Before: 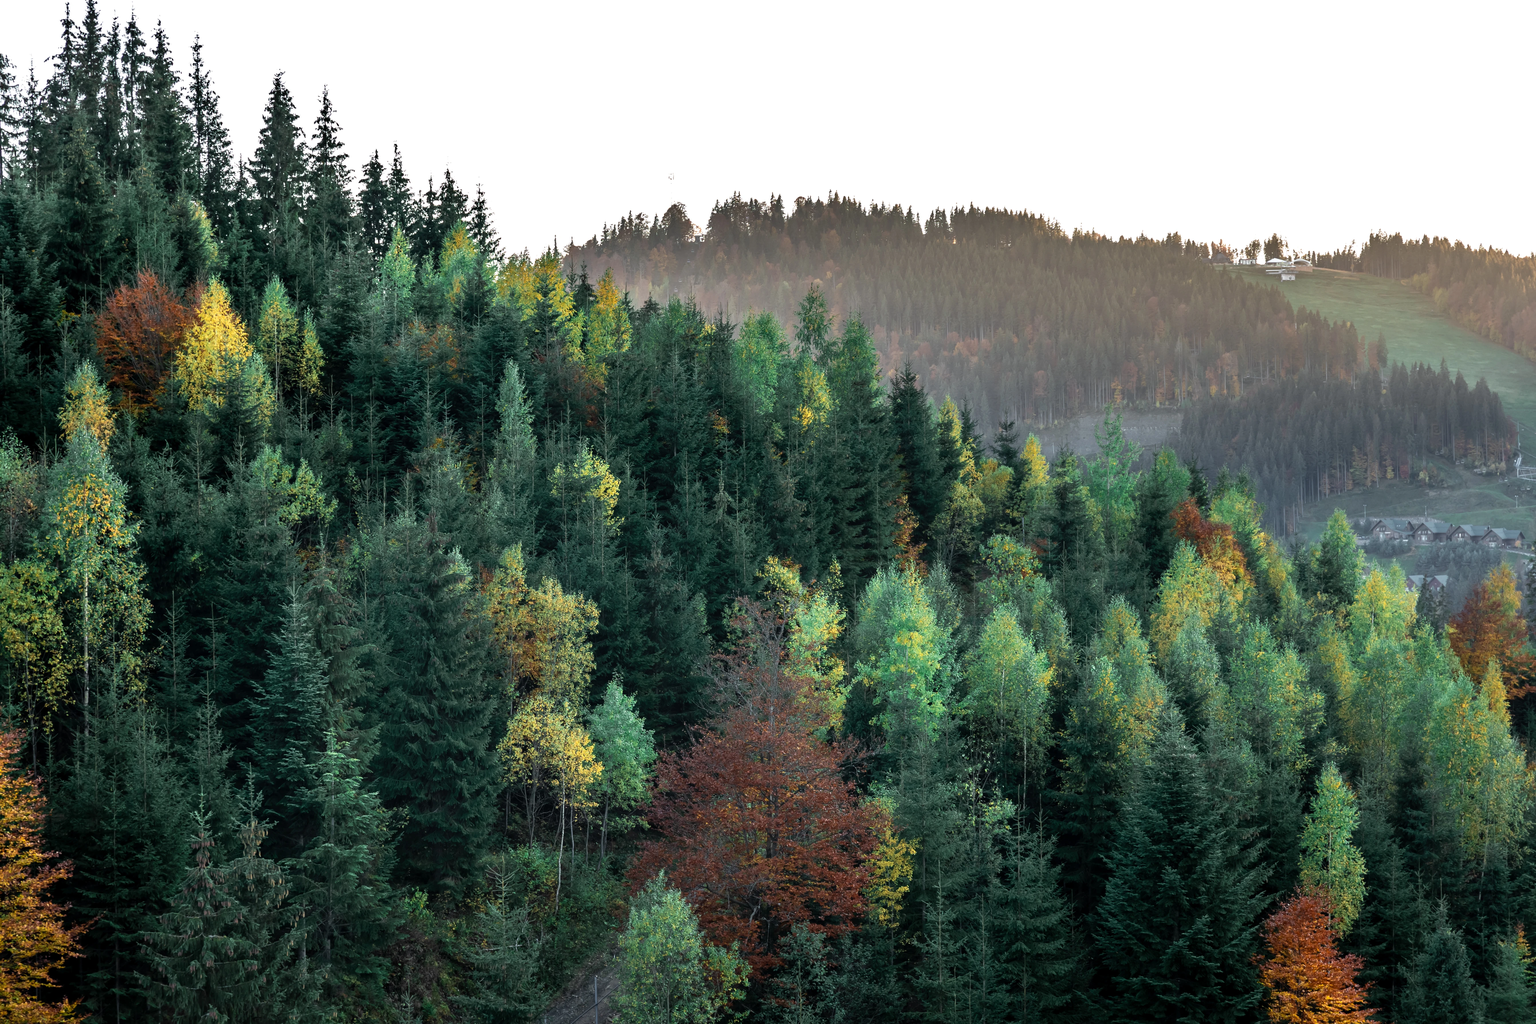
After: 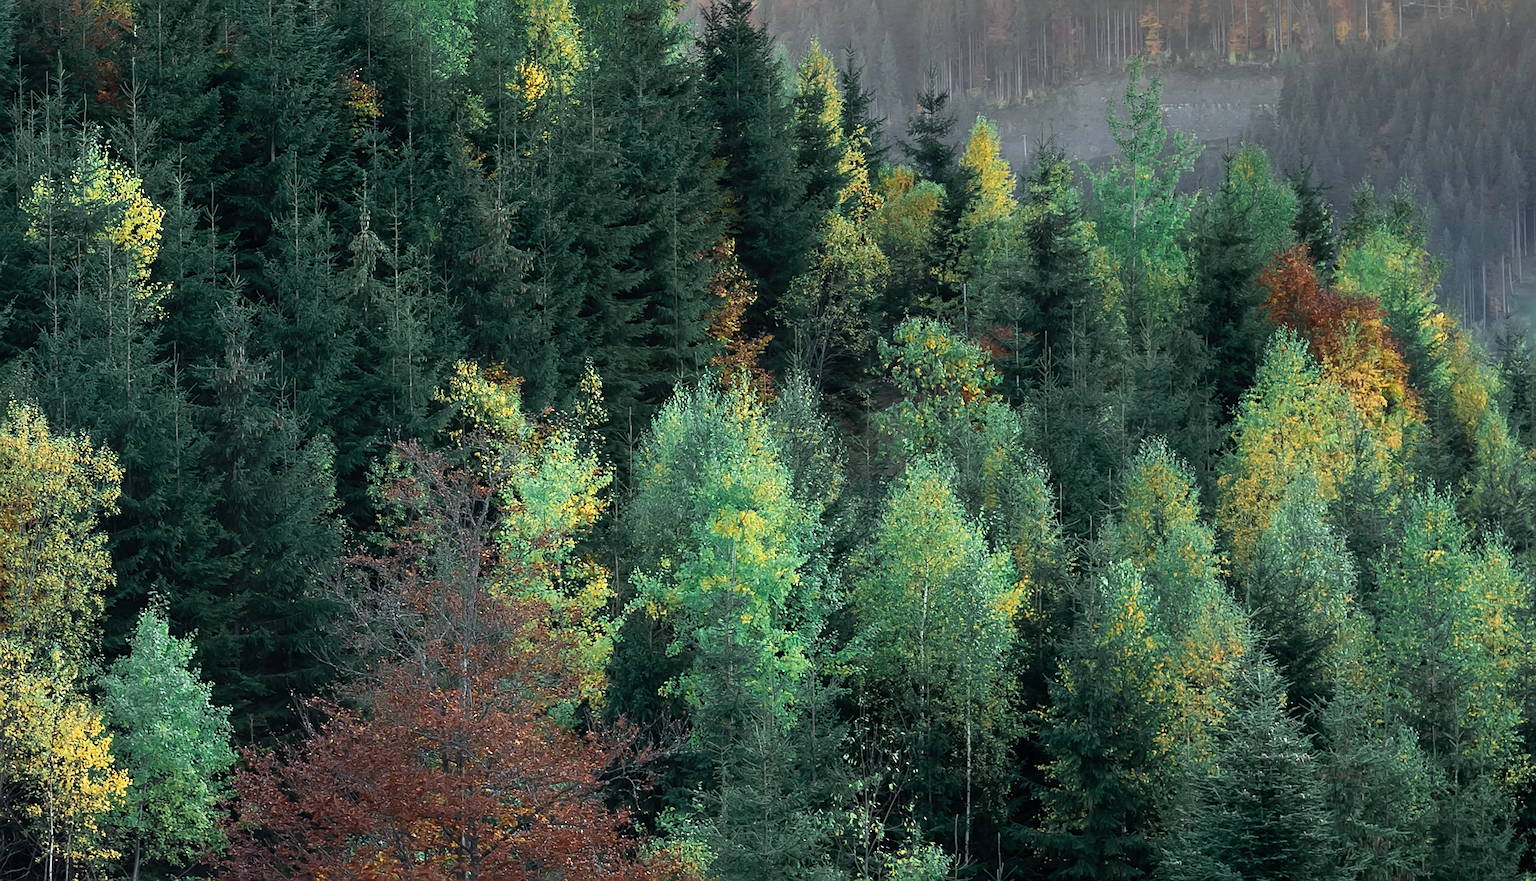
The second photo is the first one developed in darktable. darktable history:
crop: left 35.03%, top 36.625%, right 14.663%, bottom 20.057%
sharpen: on, module defaults
